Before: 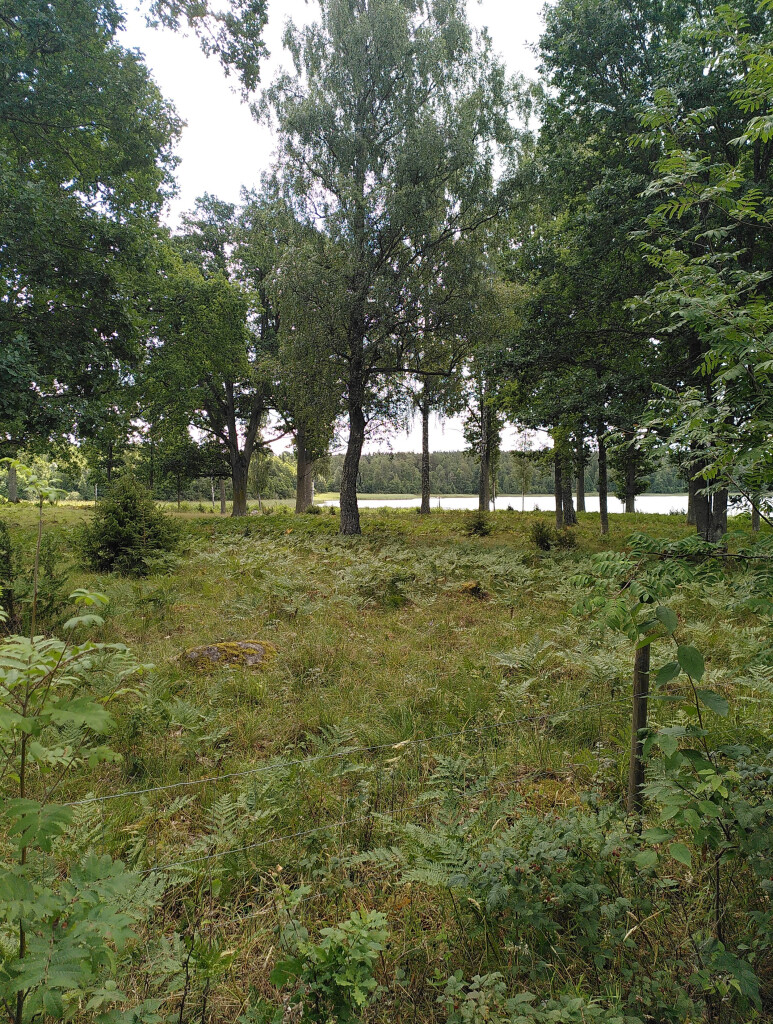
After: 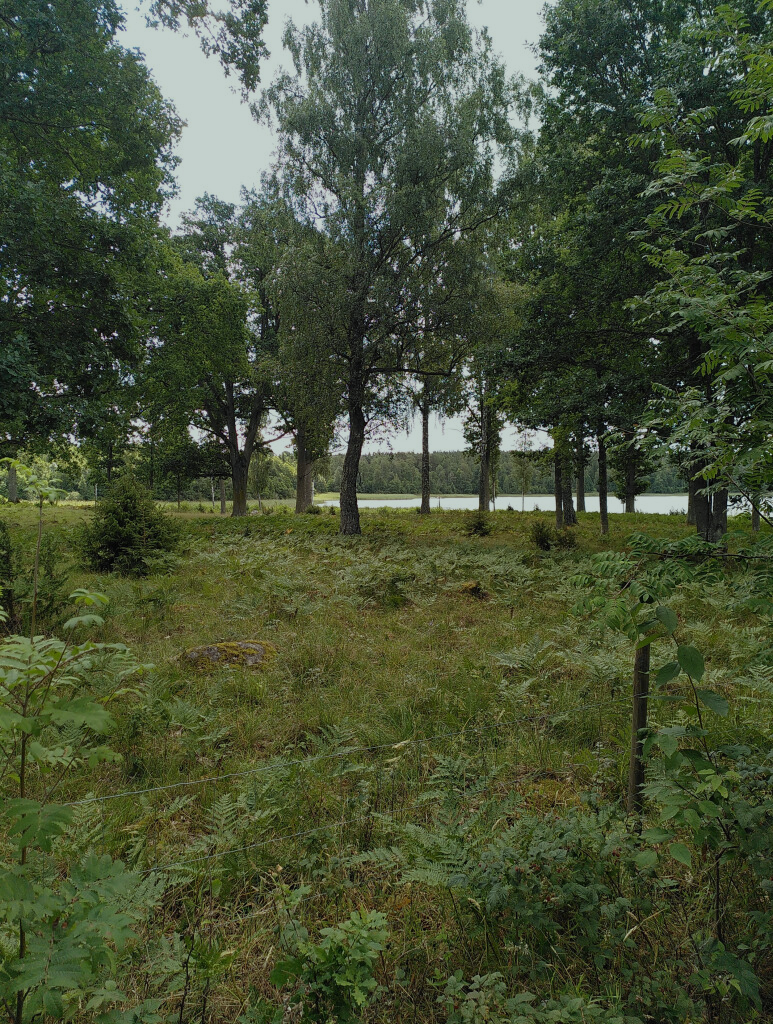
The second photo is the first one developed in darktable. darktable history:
exposure: black level correction 0, exposure -0.697 EV, compensate highlight preservation false
color correction: highlights a* -6.54, highlights b* 0.716
